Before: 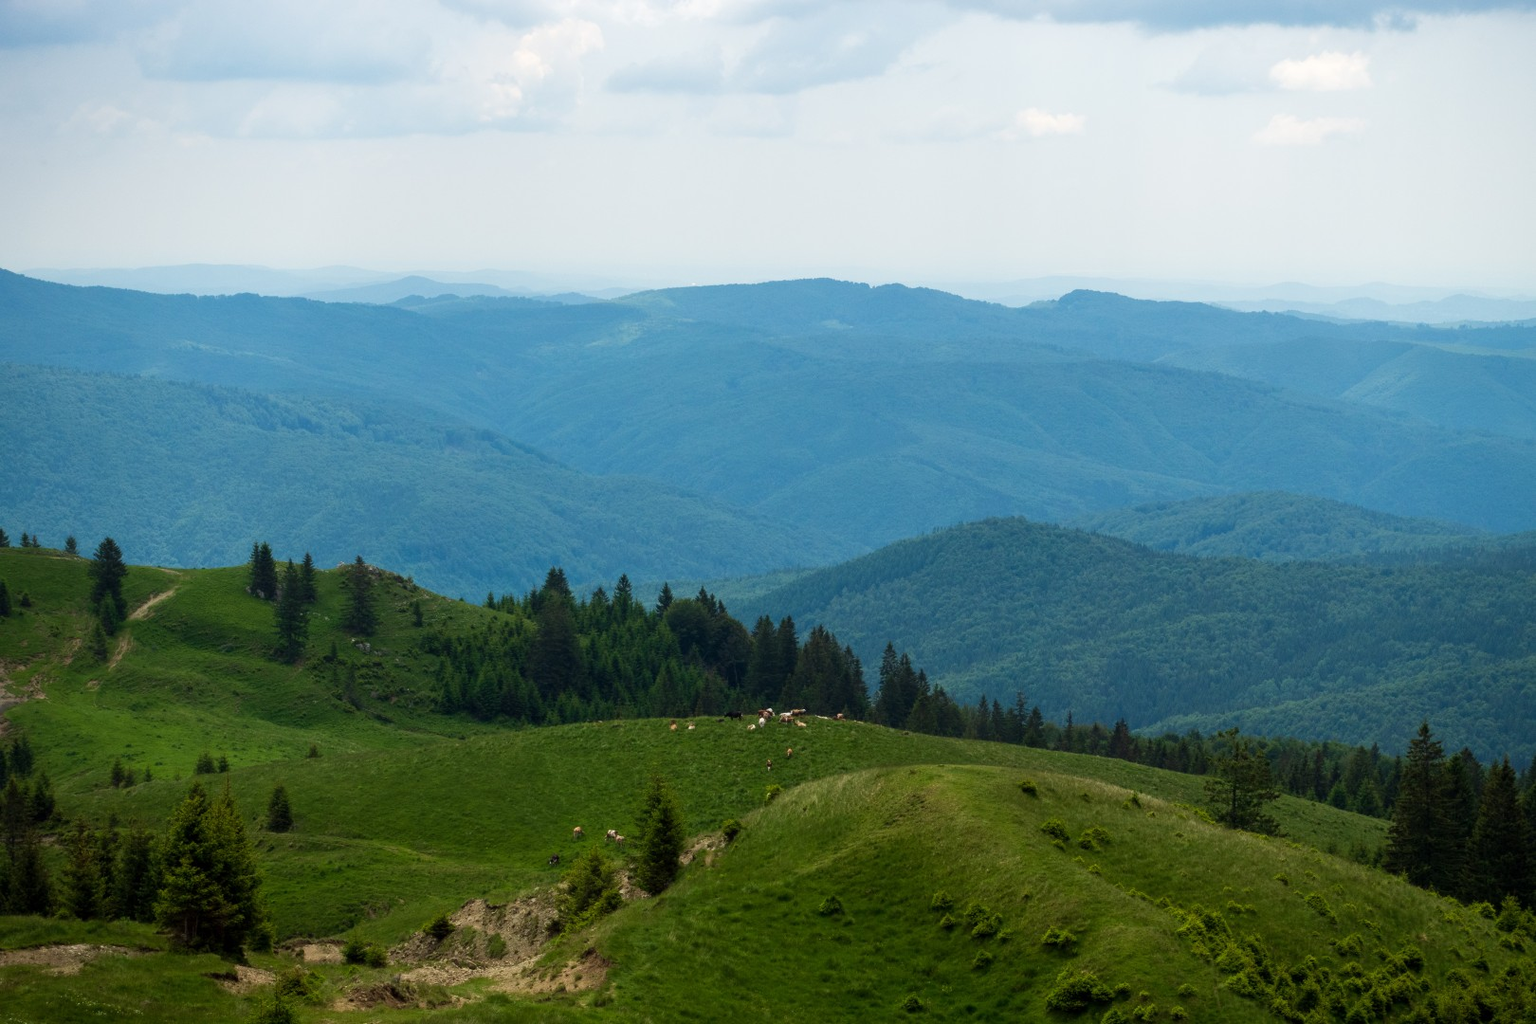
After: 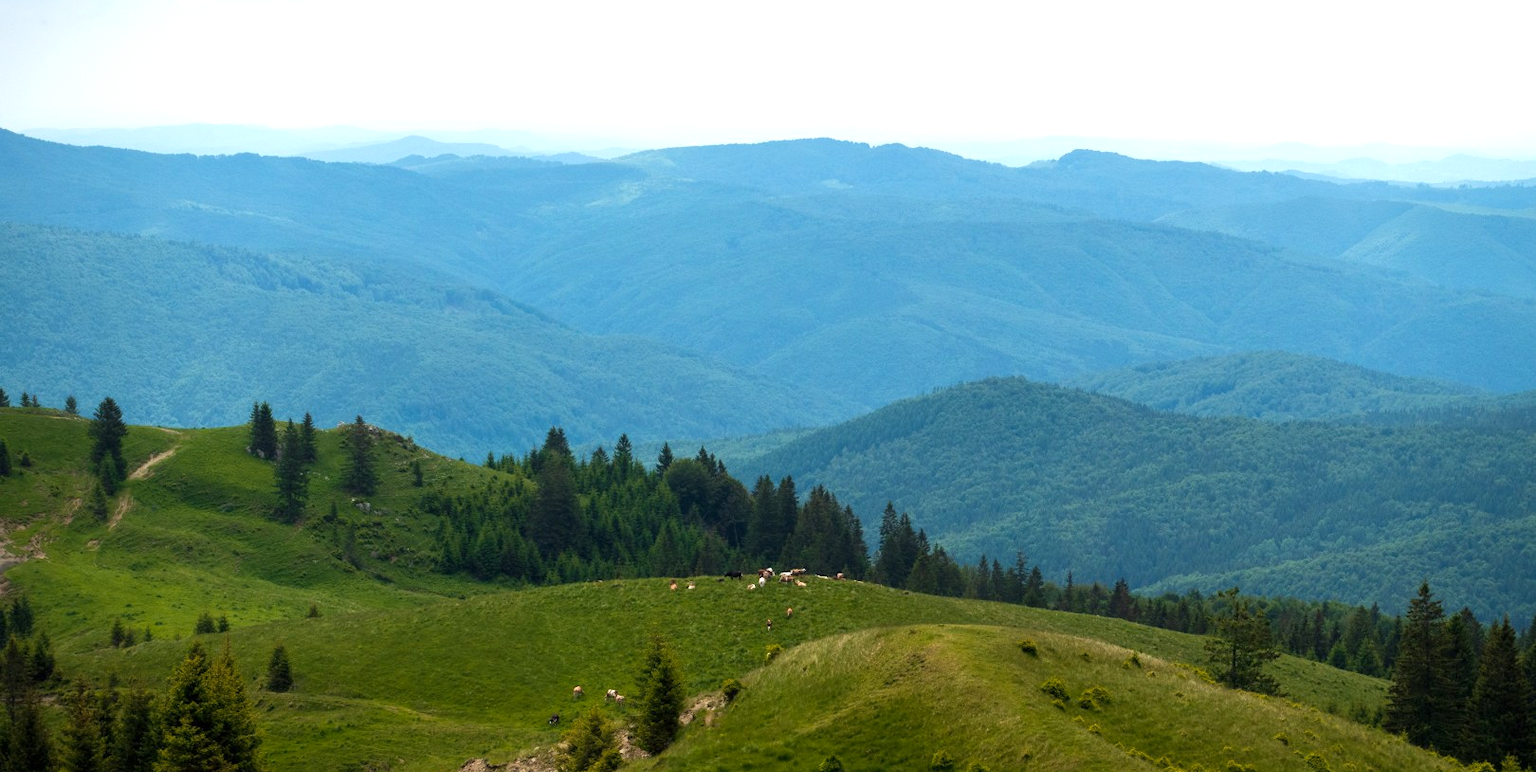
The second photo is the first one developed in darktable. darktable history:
crop: top 13.738%, bottom 10.775%
exposure: exposure 0.604 EV, compensate highlight preservation false
color zones: curves: ch1 [(0, 0.469) (0.072, 0.457) (0.243, 0.494) (0.429, 0.5) (0.571, 0.5) (0.714, 0.5) (0.857, 0.5) (1, 0.469)]; ch2 [(0, 0.499) (0.143, 0.467) (0.242, 0.436) (0.429, 0.493) (0.571, 0.5) (0.714, 0.5) (0.857, 0.5) (1, 0.499)]
